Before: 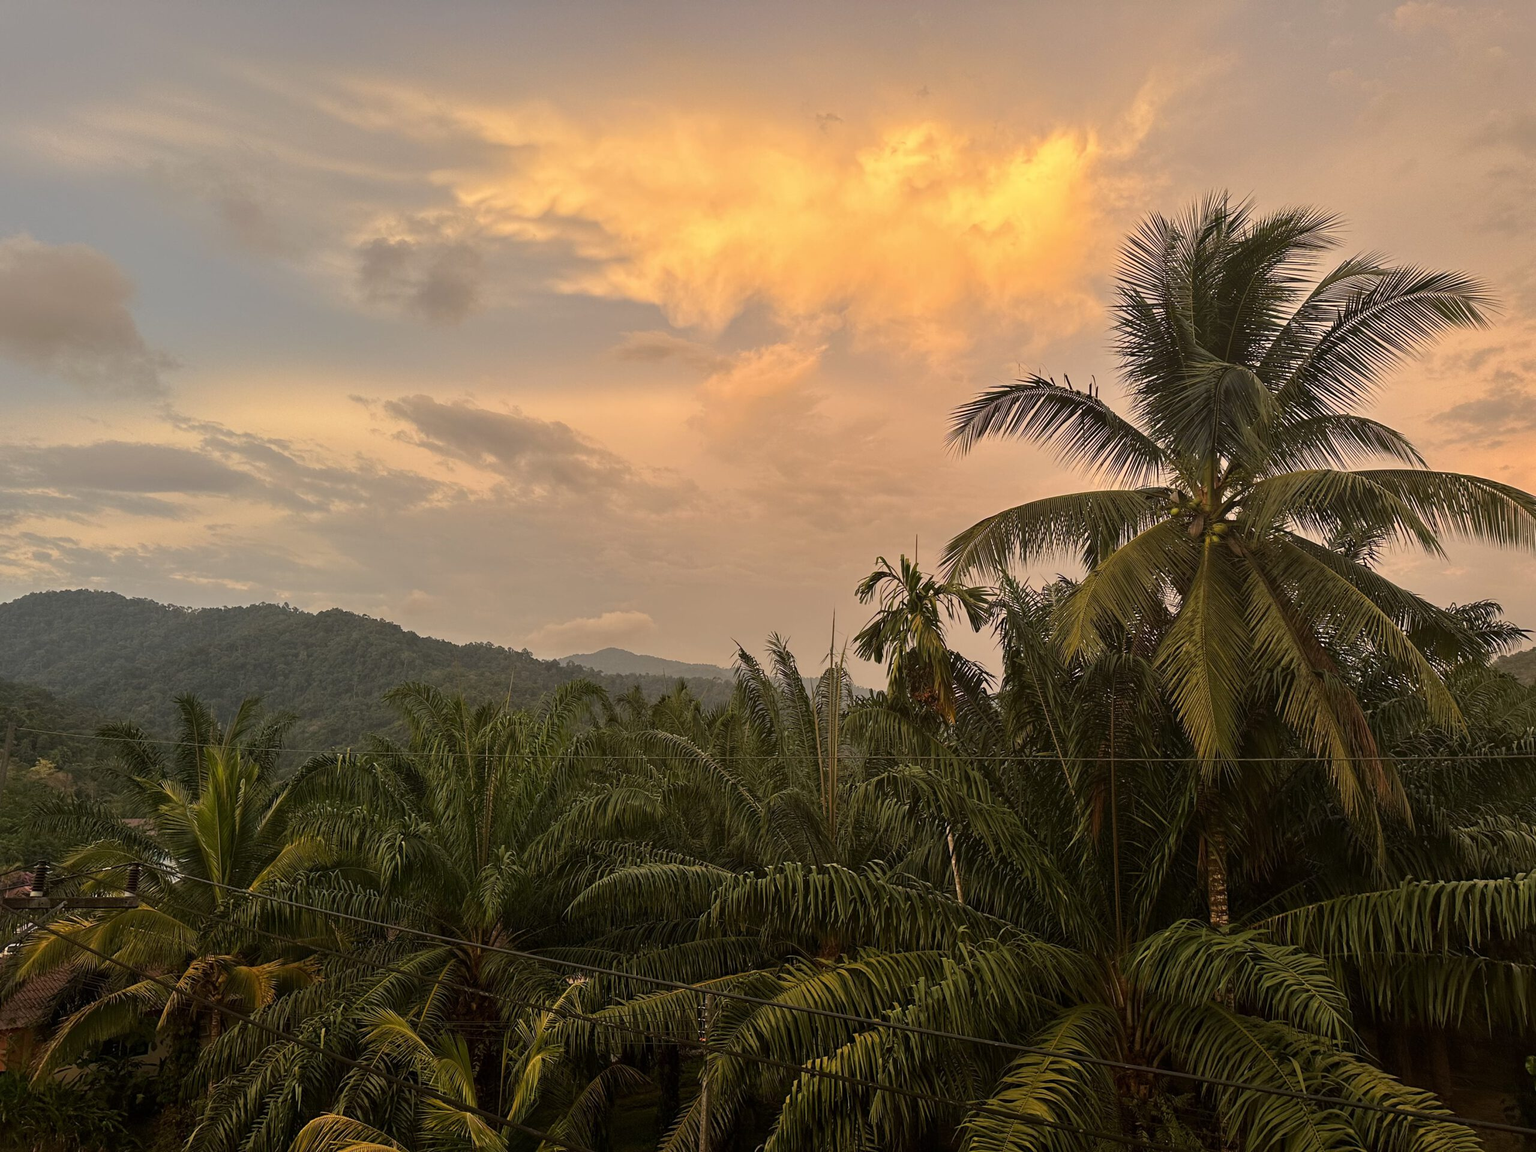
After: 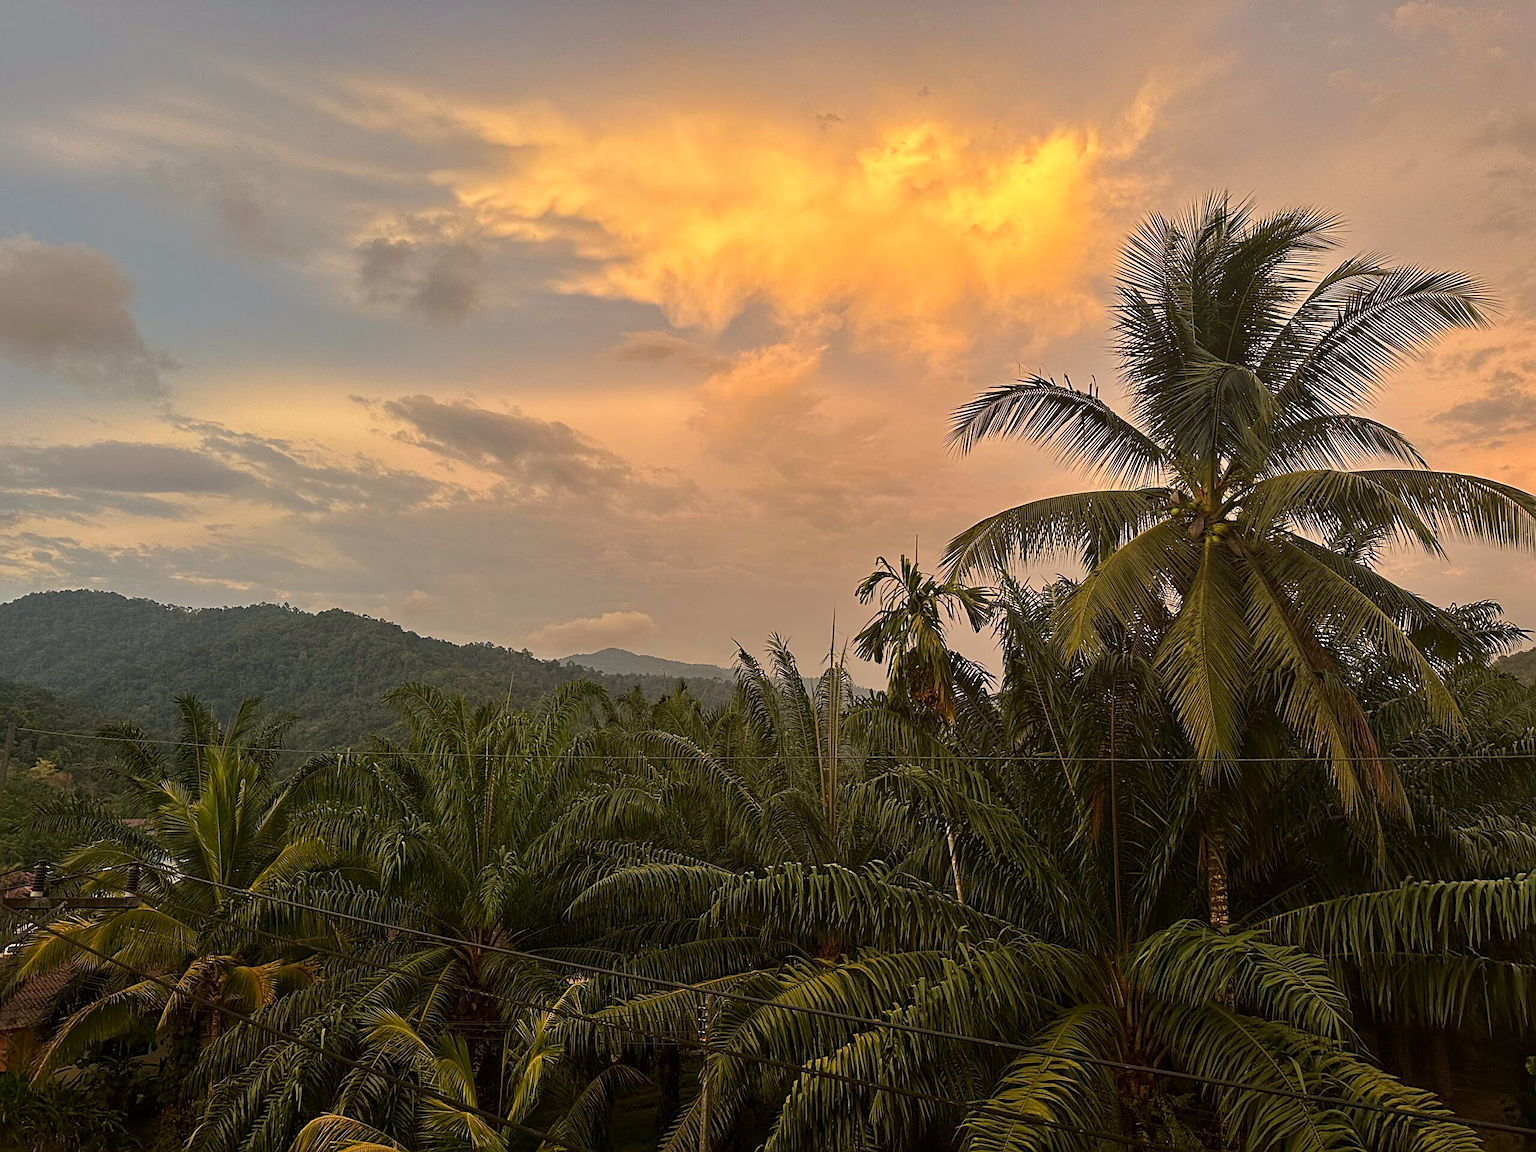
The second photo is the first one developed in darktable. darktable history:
sharpen: on, module defaults
contrast brightness saturation: saturation 0.122
haze removal: adaptive false
